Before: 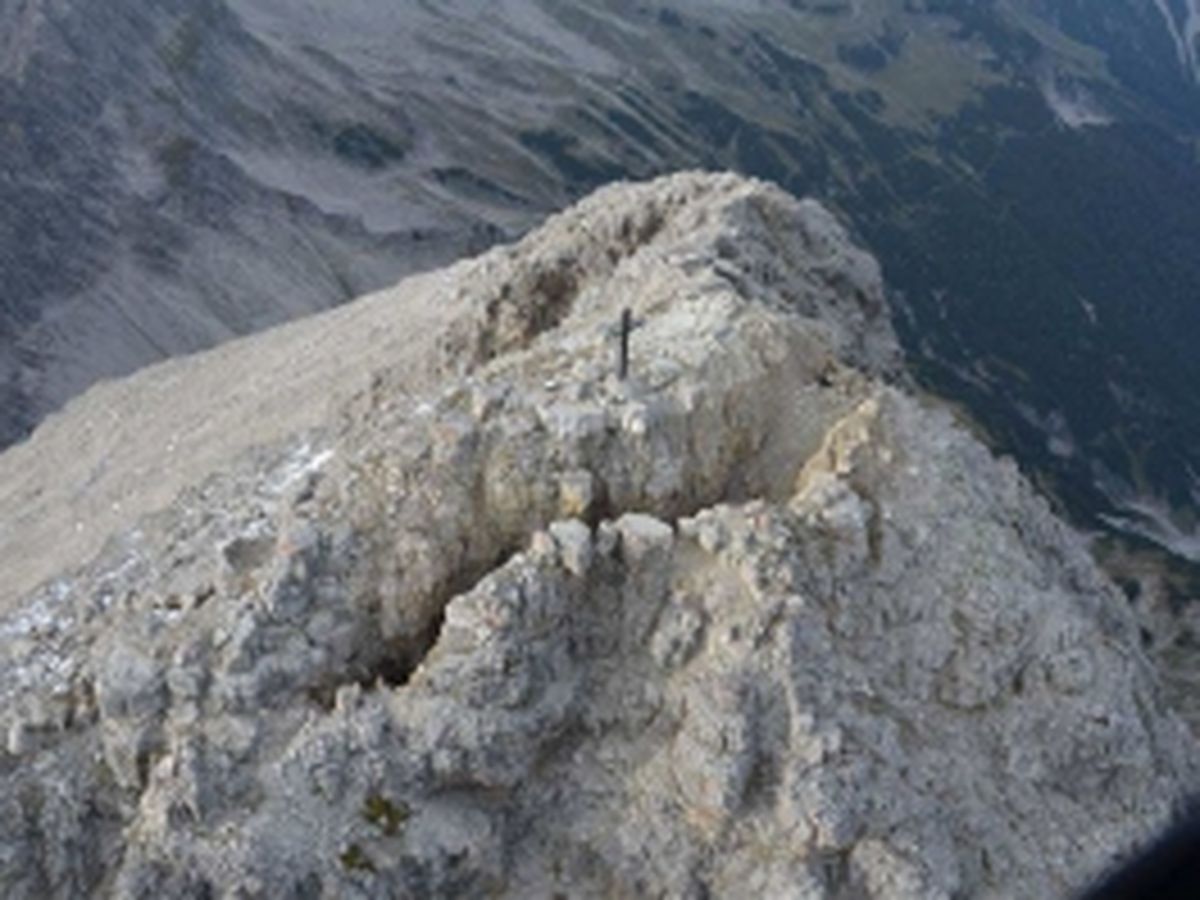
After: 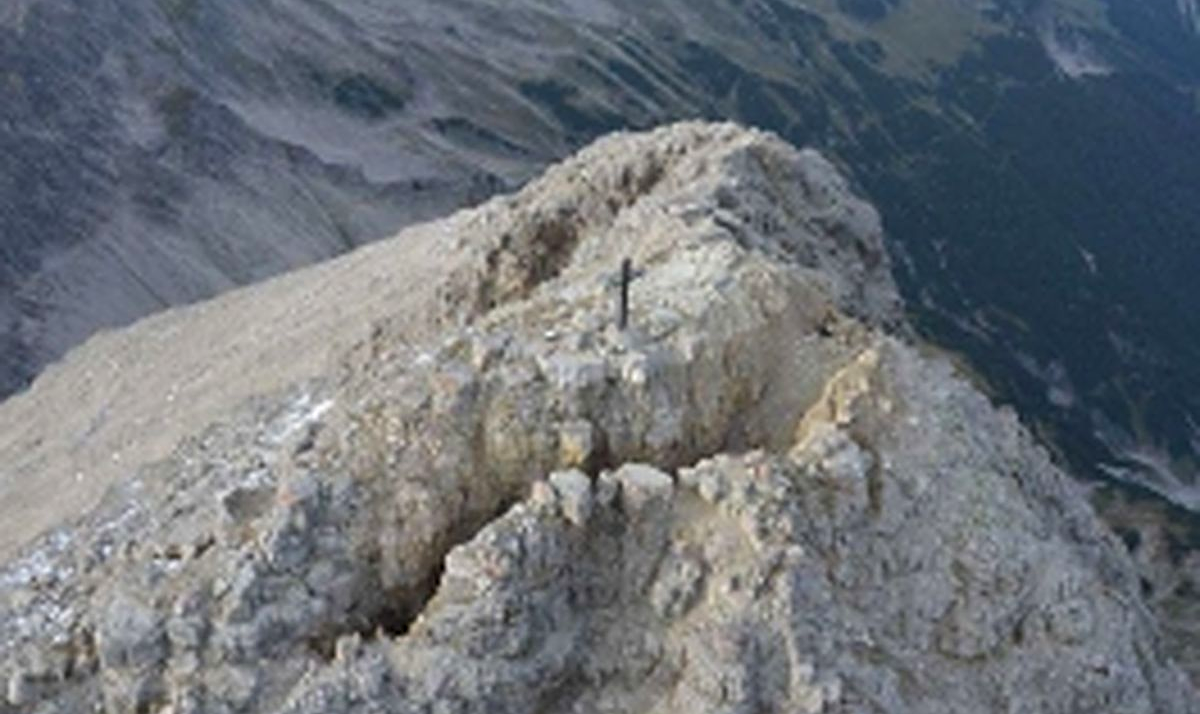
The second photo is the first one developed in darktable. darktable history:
crop and rotate: top 5.655%, bottom 14.978%
sharpen: on, module defaults
velvia: strength 14.49%
